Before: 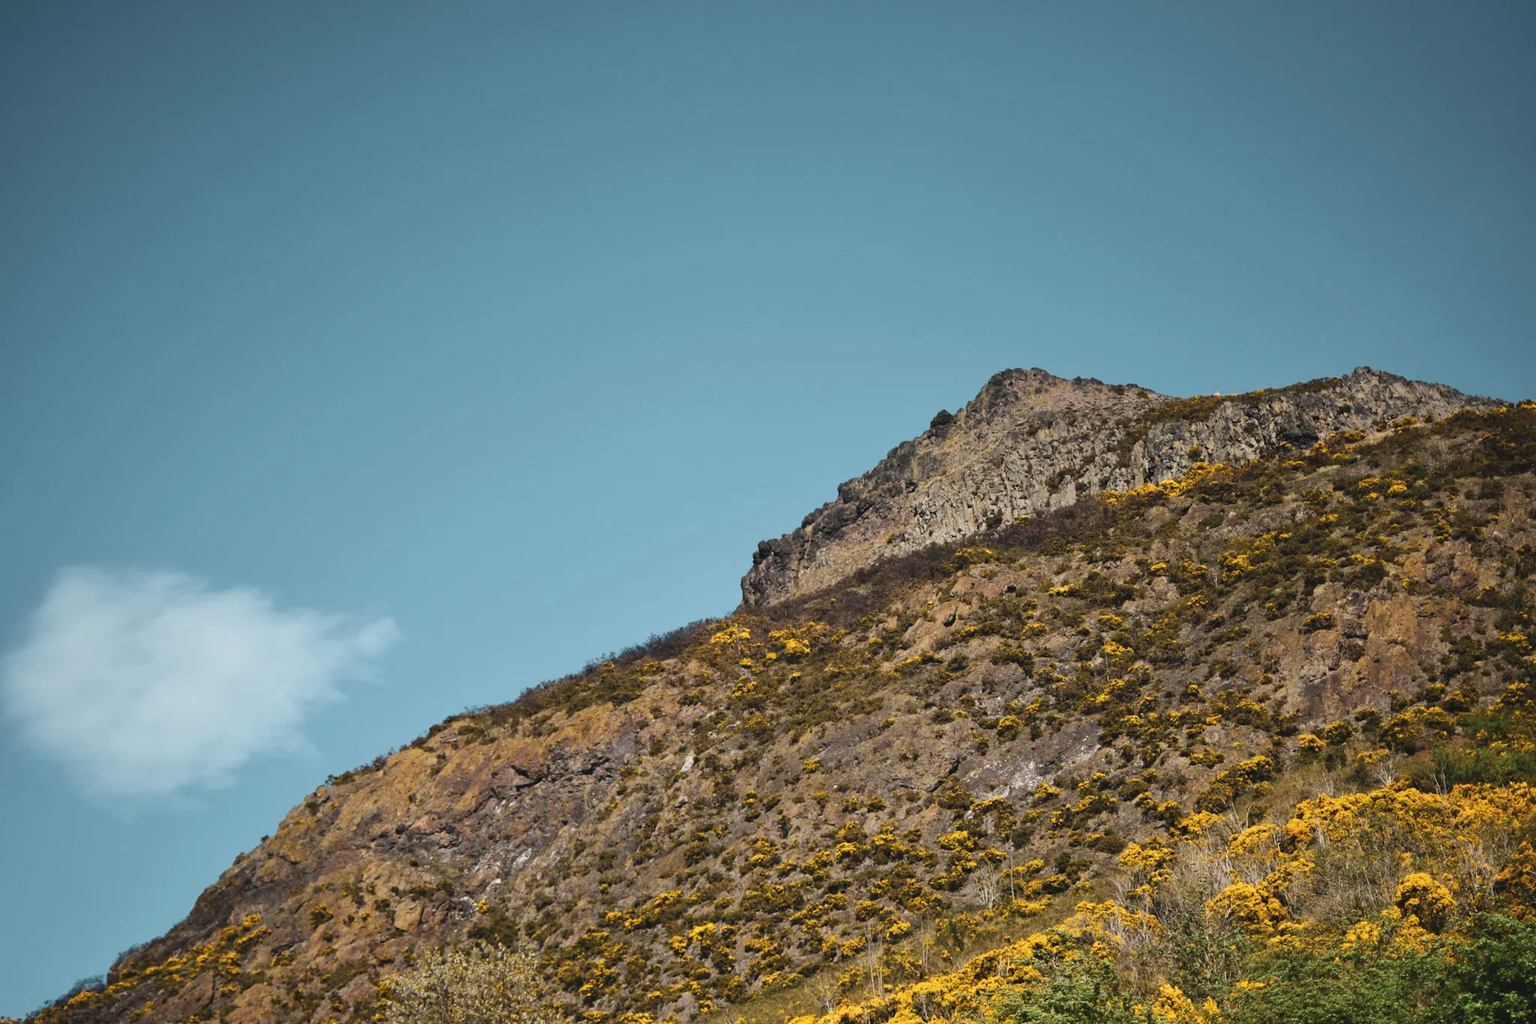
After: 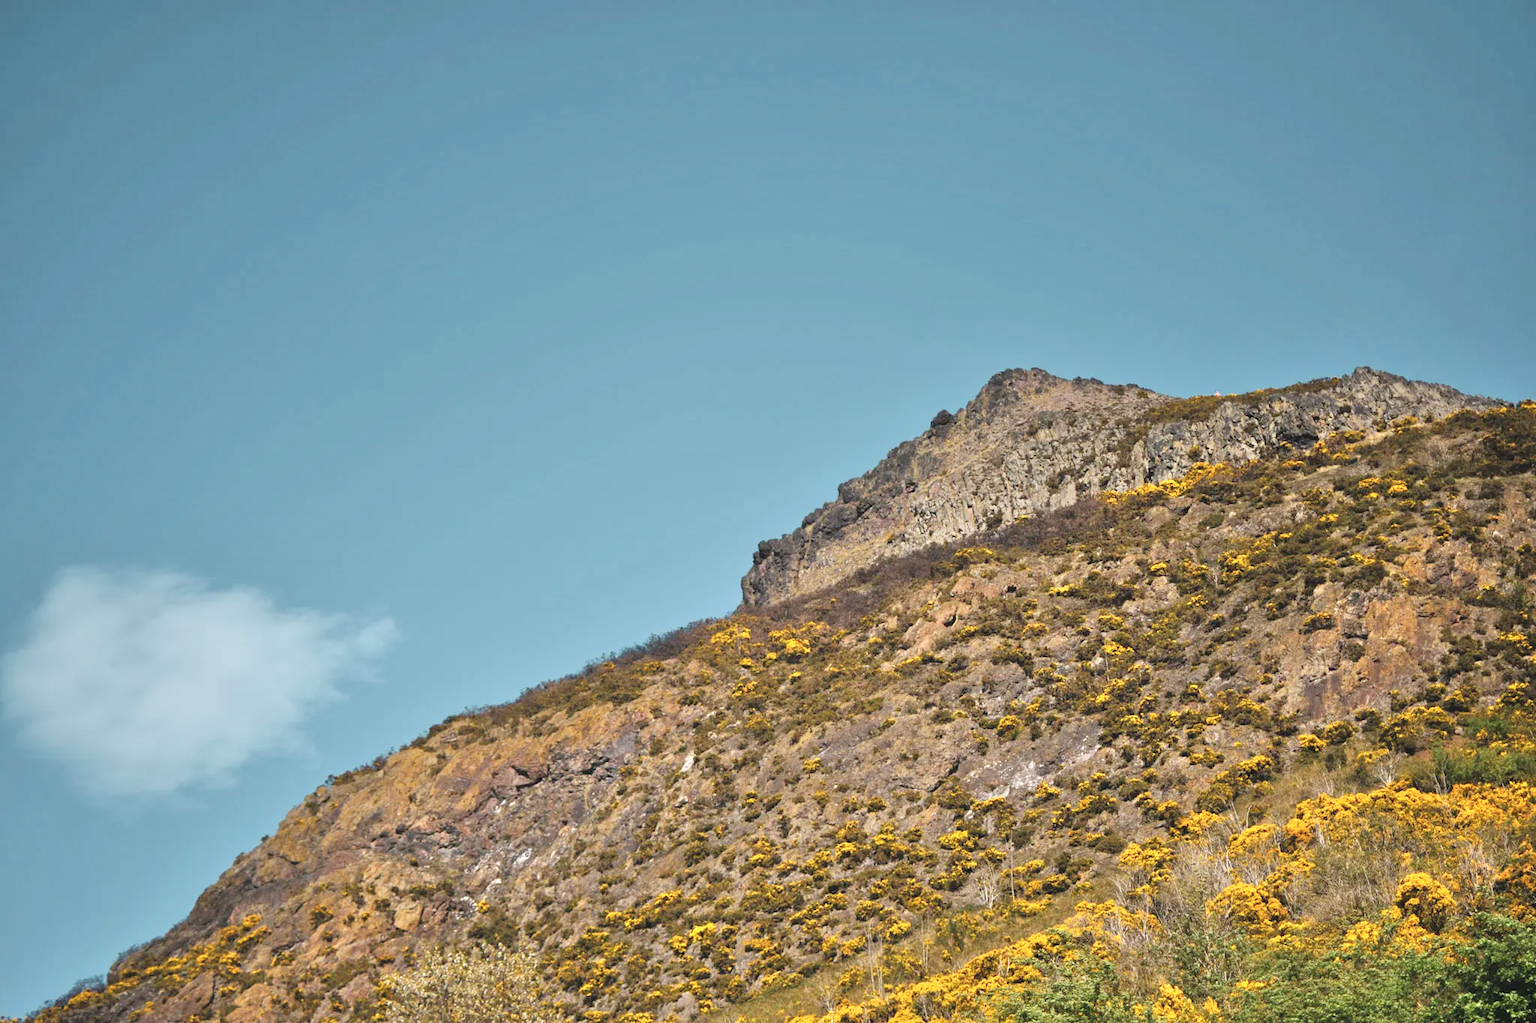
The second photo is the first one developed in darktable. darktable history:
tone equalizer: -7 EV 0.15 EV, -6 EV 0.6 EV, -5 EV 1.15 EV, -4 EV 1.33 EV, -3 EV 1.15 EV, -2 EV 0.6 EV, -1 EV 0.15 EV, mask exposure compensation -0.5 EV
contrast brightness saturation: saturation -0.04
